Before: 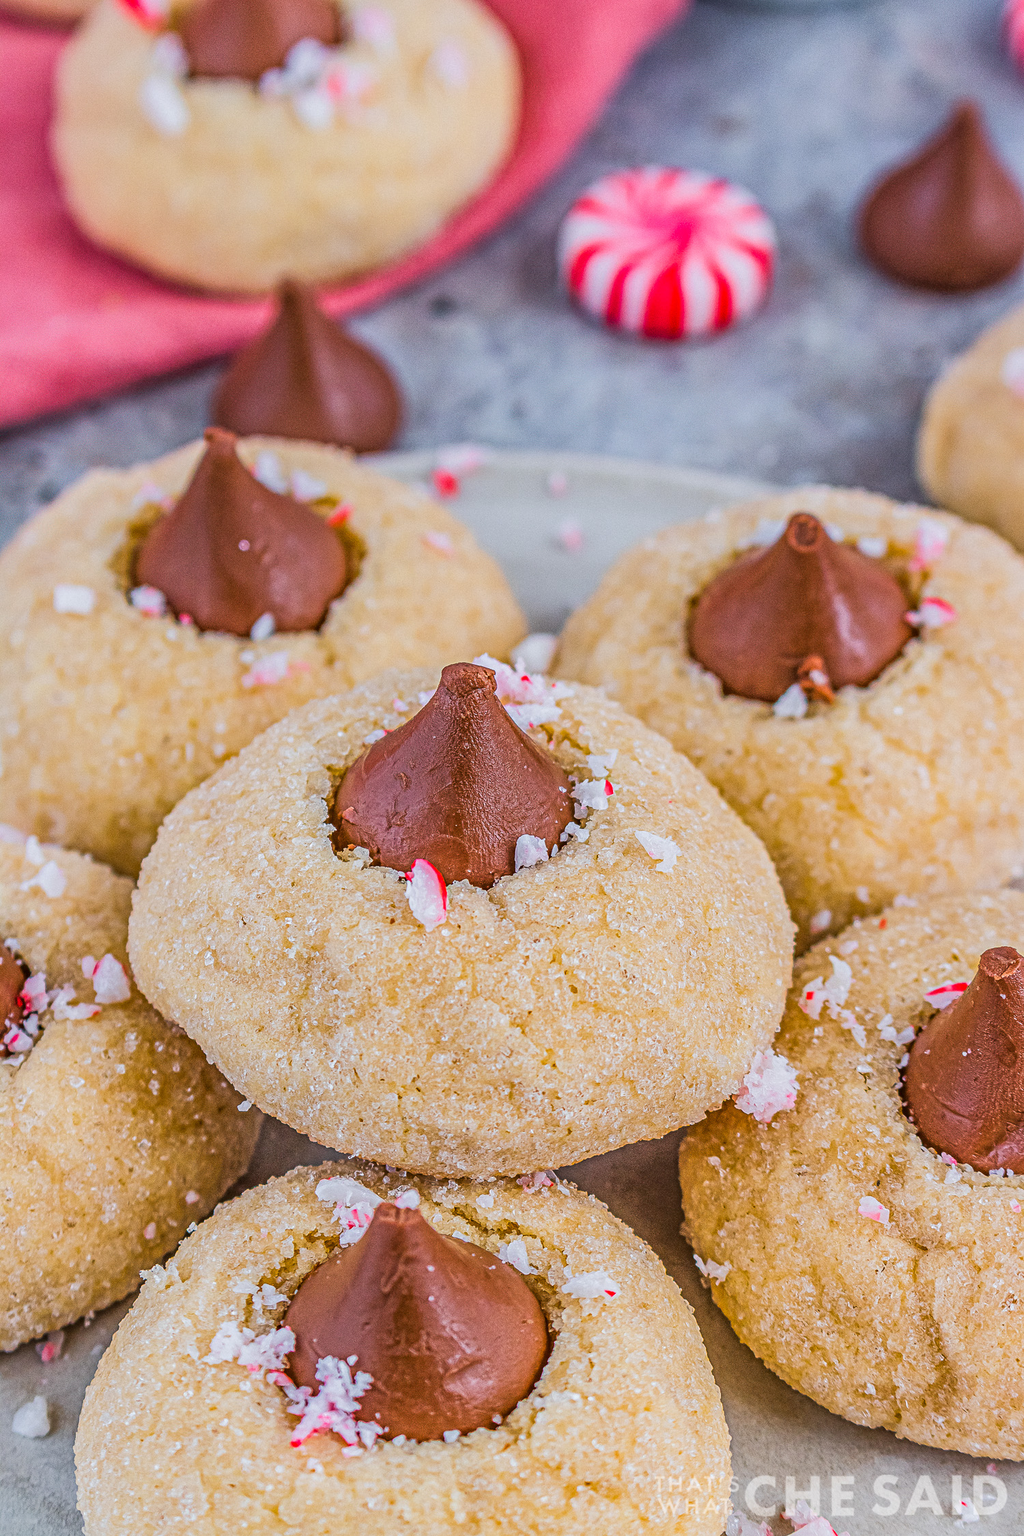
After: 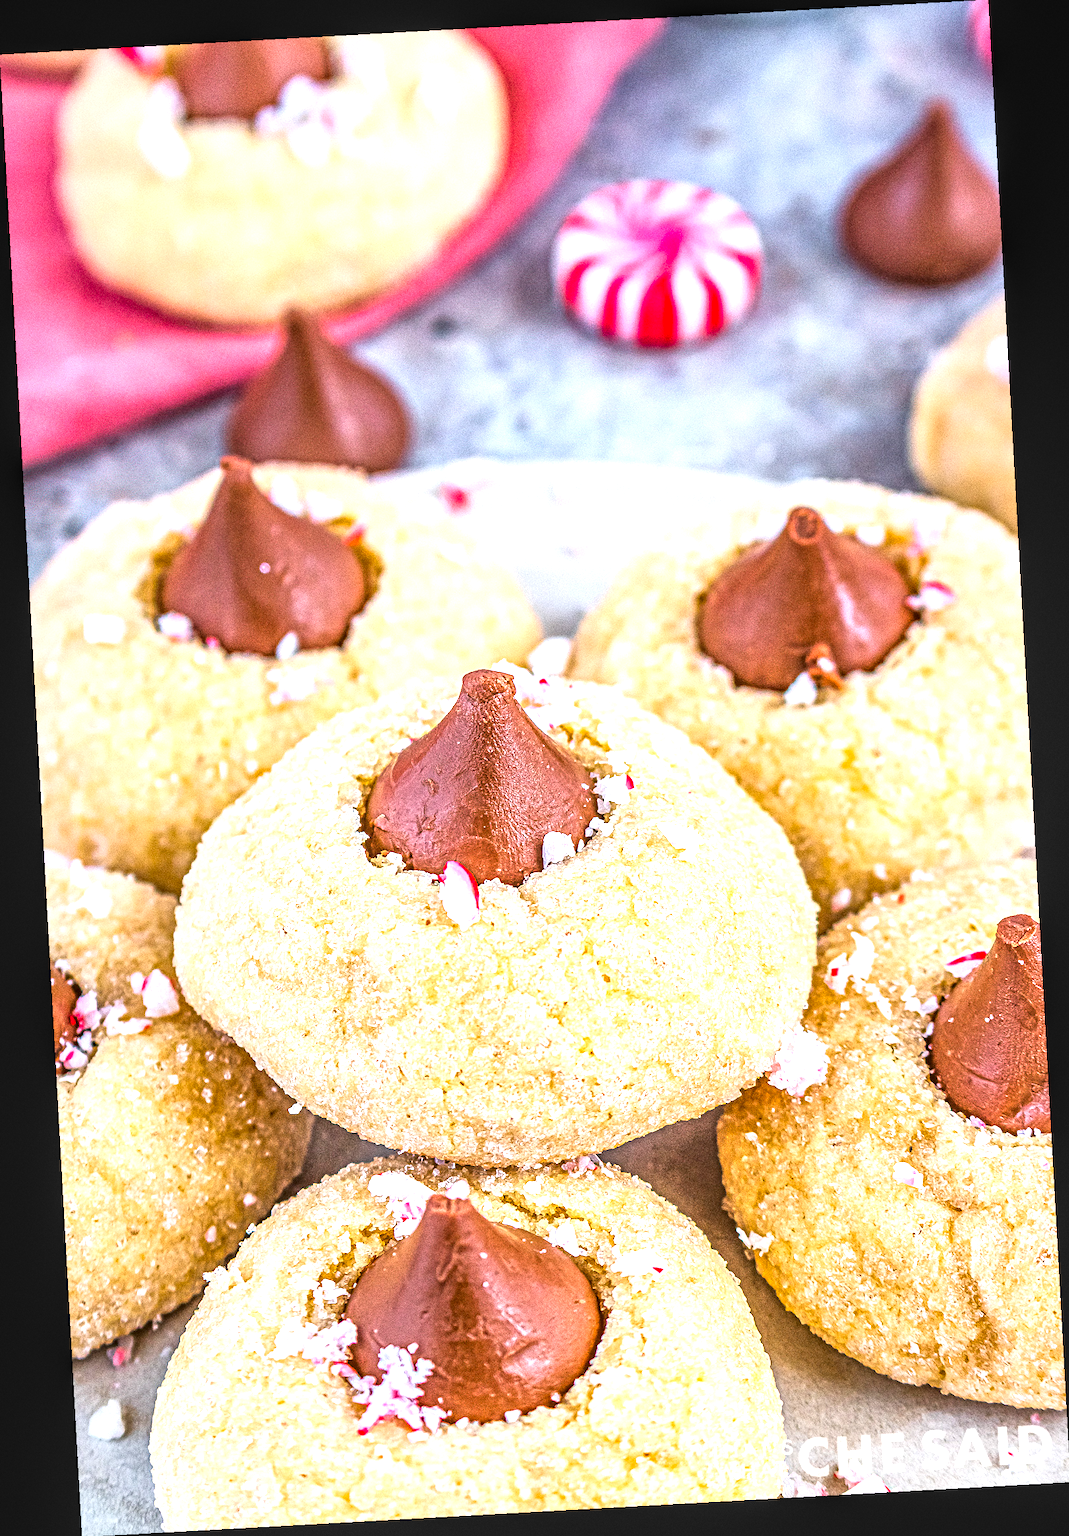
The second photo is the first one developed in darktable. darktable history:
grain: coarseness 0.09 ISO
exposure: black level correction 0, exposure 1.3 EV, compensate highlight preservation false
local contrast: on, module defaults
rotate and perspective: rotation -3.18°, automatic cropping off
